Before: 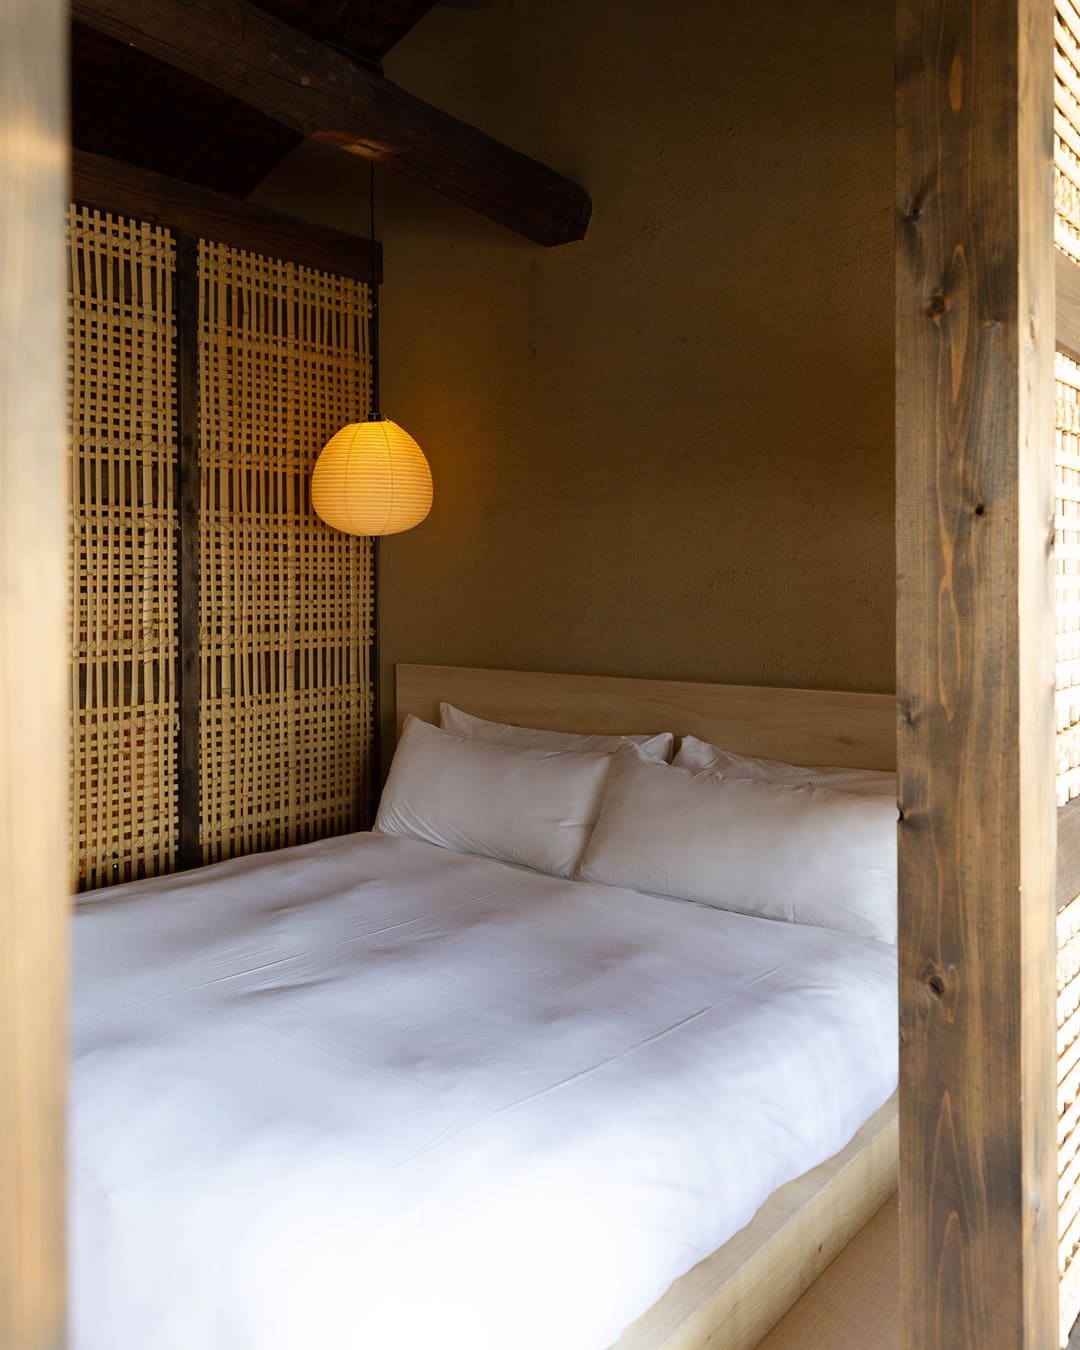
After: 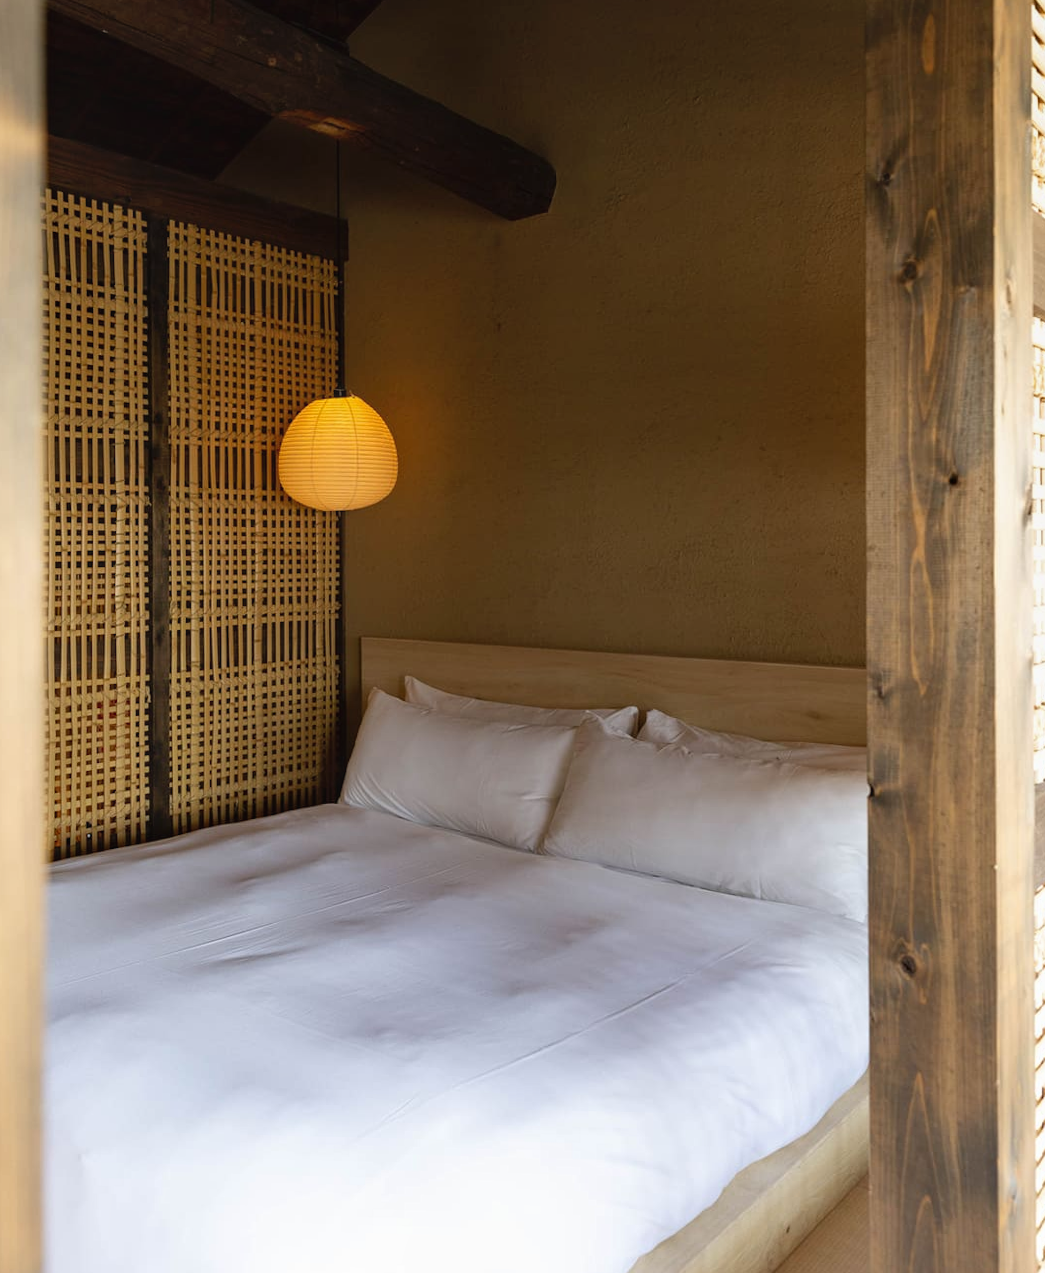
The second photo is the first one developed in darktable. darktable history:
crop: left 1.964%, top 3.251%, right 1.122%, bottom 4.933%
local contrast: detail 110%
rotate and perspective: lens shift (horizontal) -0.055, automatic cropping off
